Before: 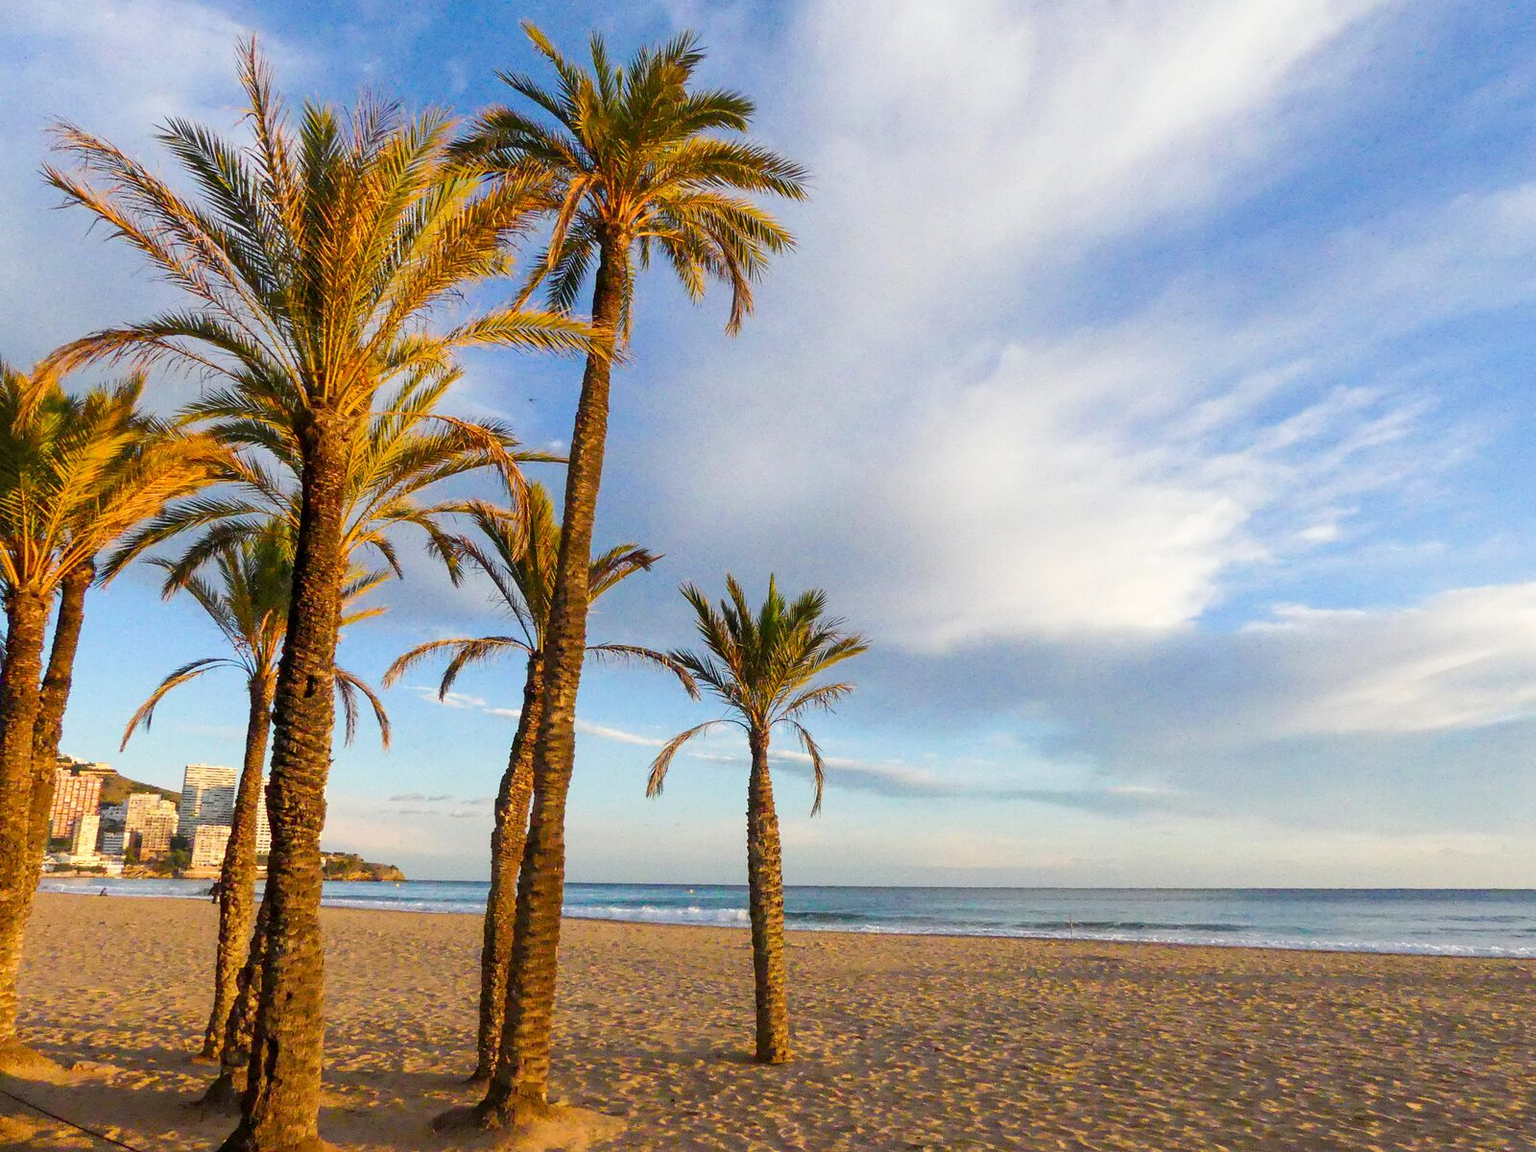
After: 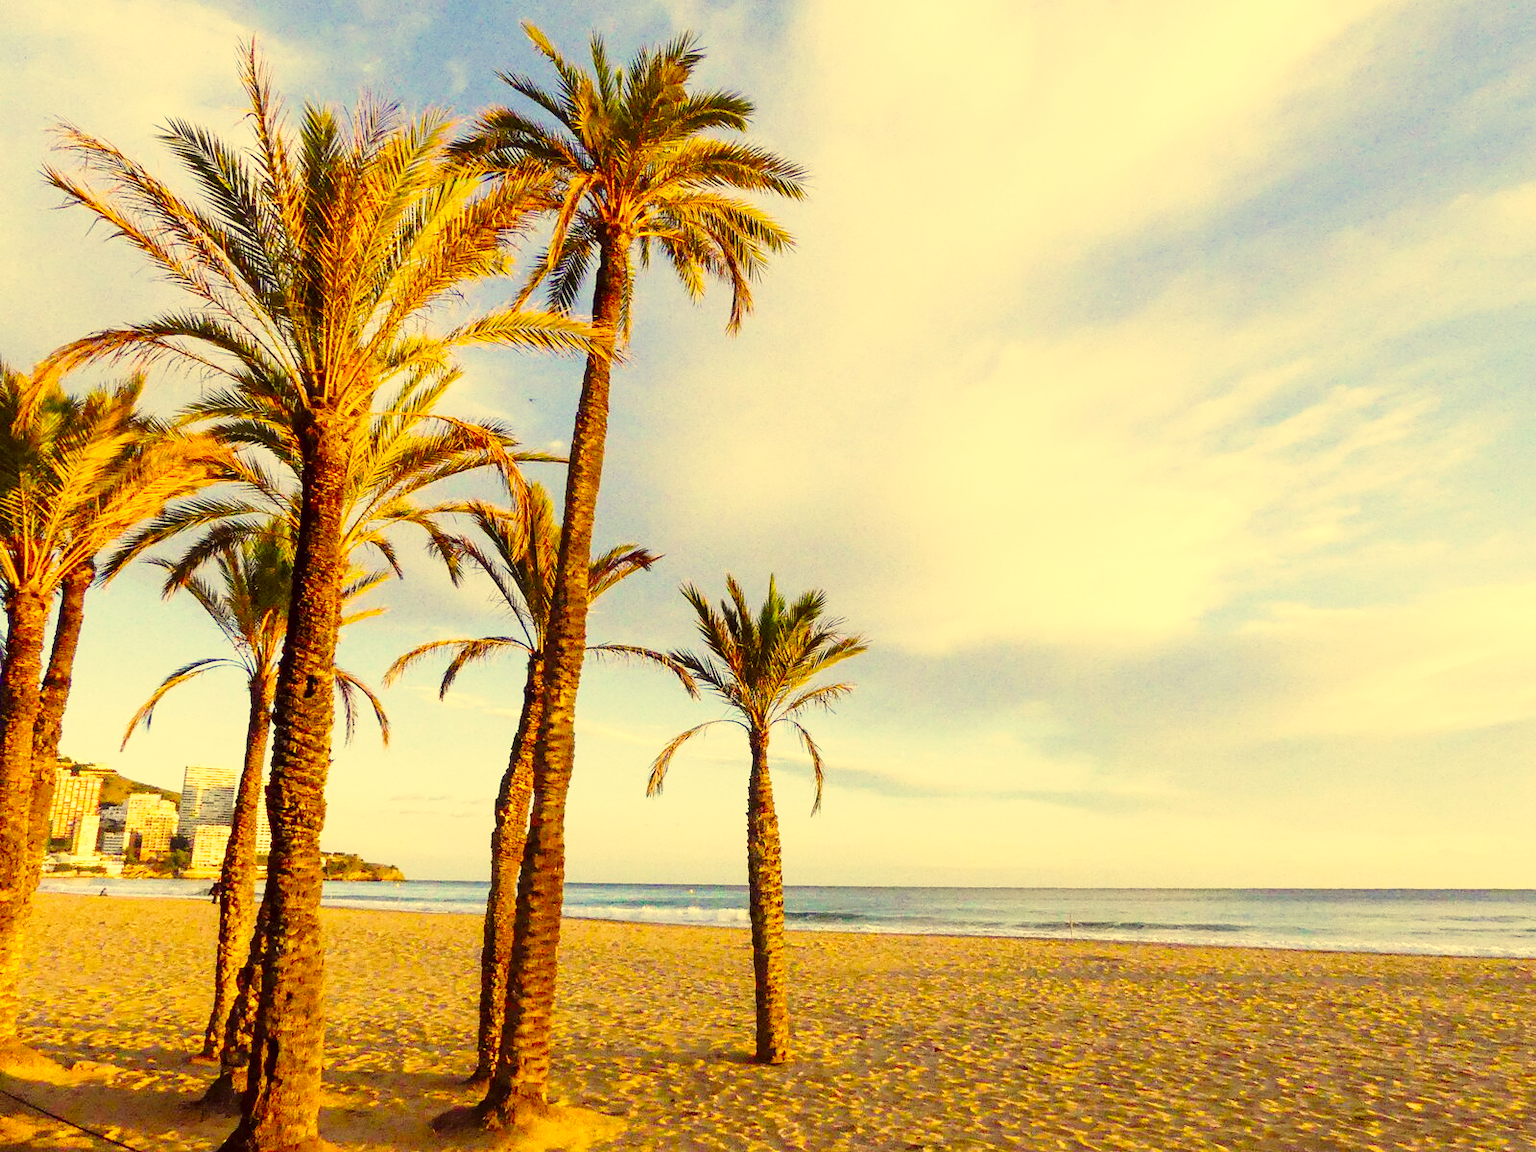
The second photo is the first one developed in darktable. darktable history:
color correction: highlights a* -0.482, highlights b* 40, shadows a* 9.8, shadows b* -0.161
base curve: curves: ch0 [(0, 0) (0.028, 0.03) (0.121, 0.232) (0.46, 0.748) (0.859, 0.968) (1, 1)], preserve colors none
